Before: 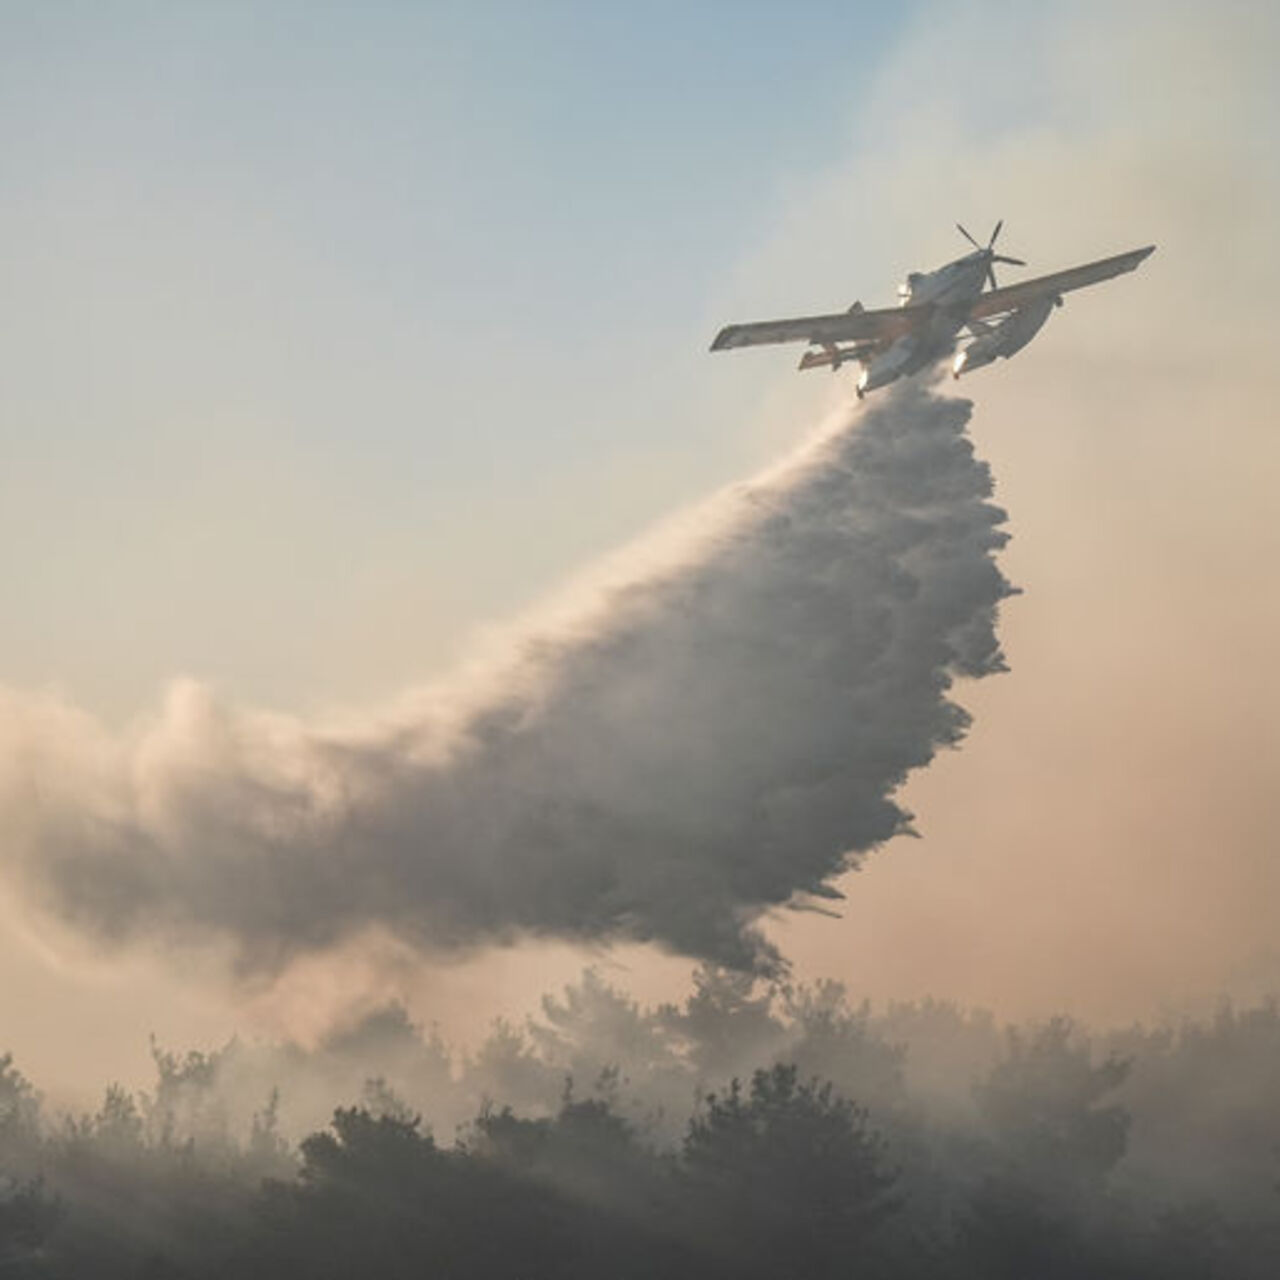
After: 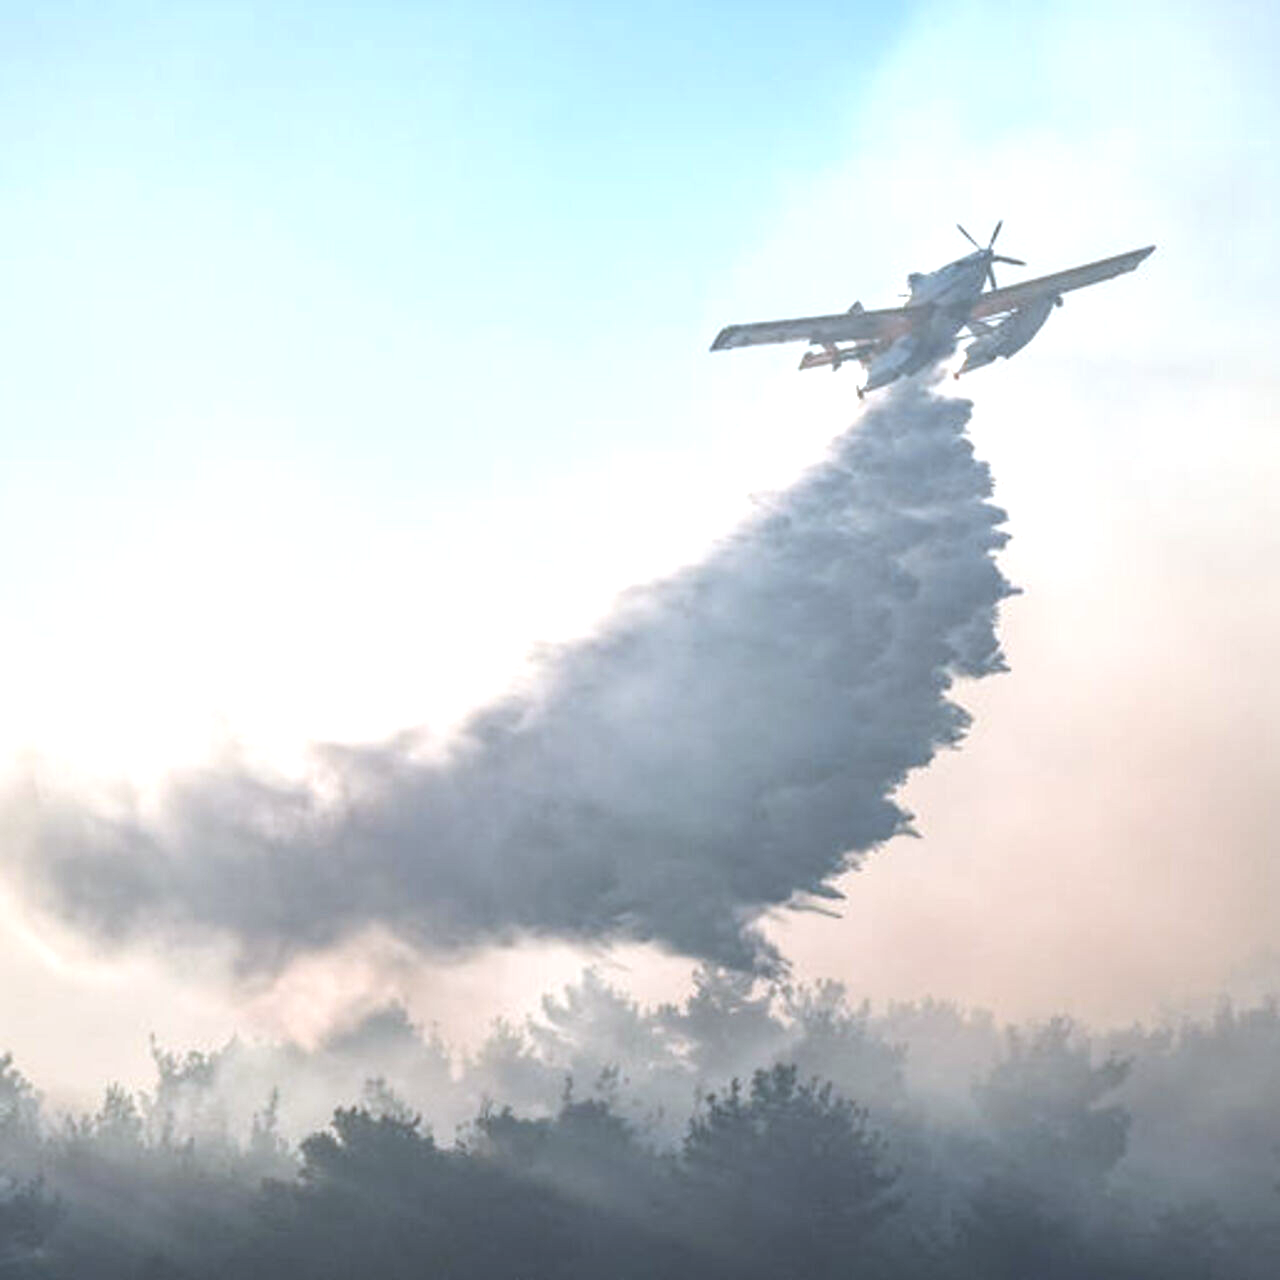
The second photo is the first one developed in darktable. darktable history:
local contrast: highlights 100%, shadows 100%, detail 120%, midtone range 0.2
color calibration: illuminant as shot in camera, x 0.378, y 0.381, temperature 4093.13 K, saturation algorithm version 1 (2020)
exposure: exposure 0.921 EV, compensate highlight preservation false
